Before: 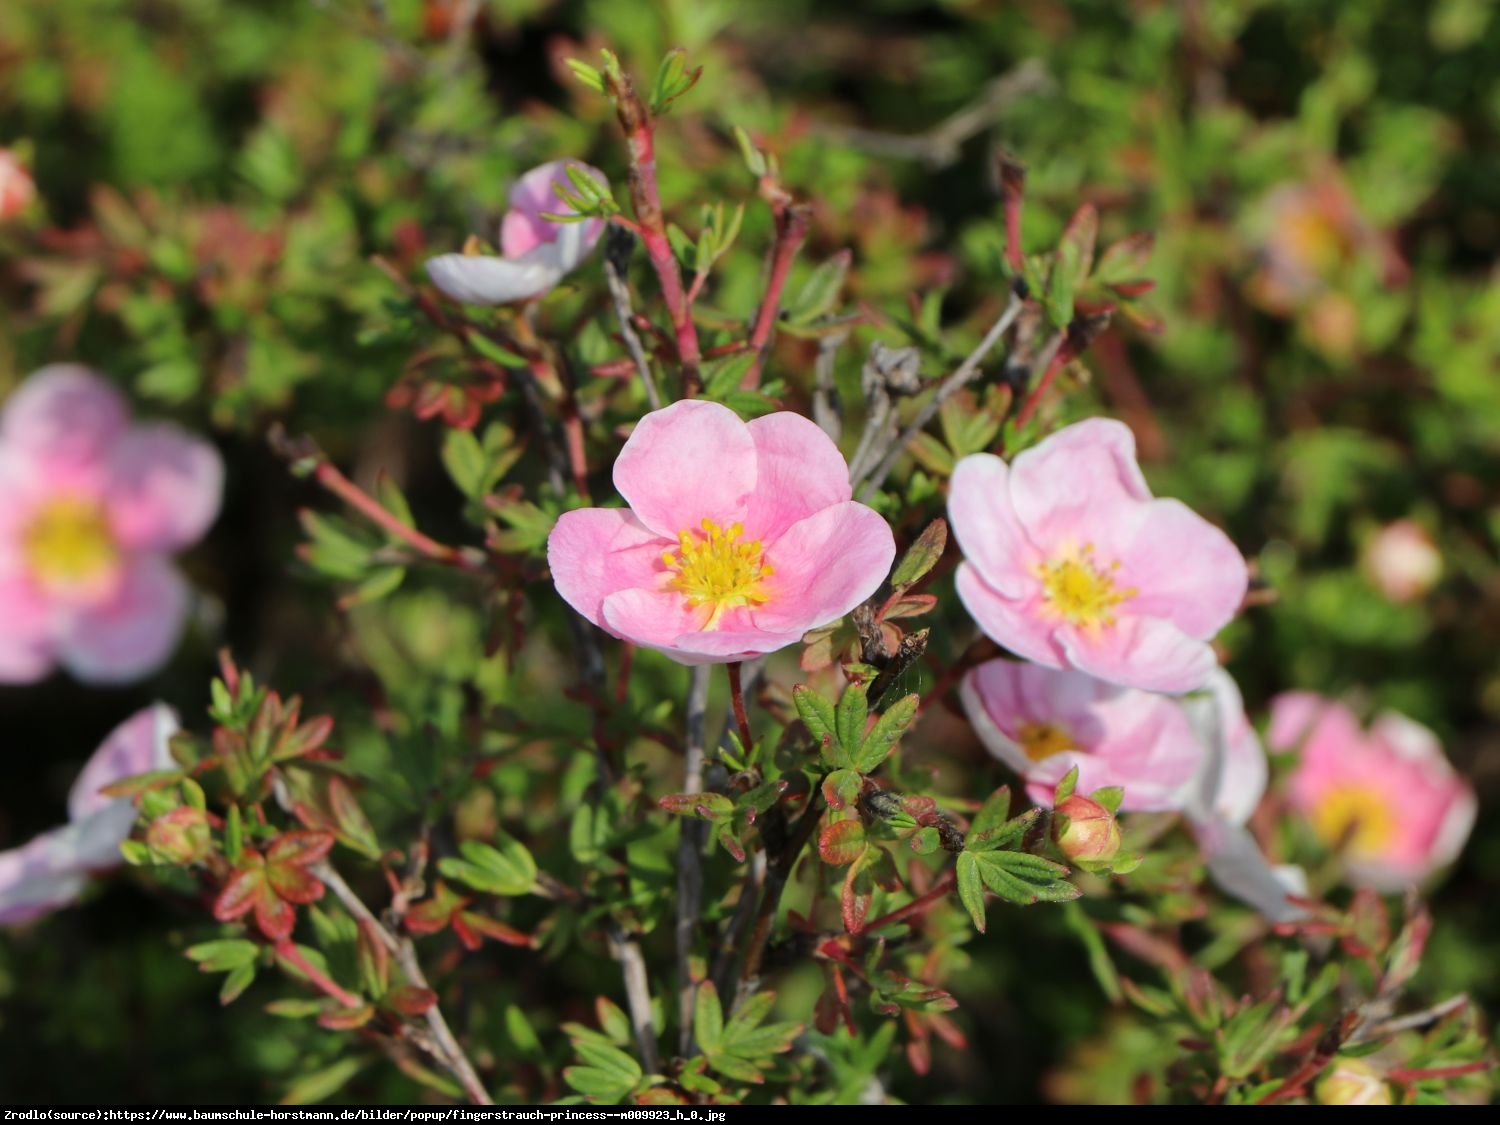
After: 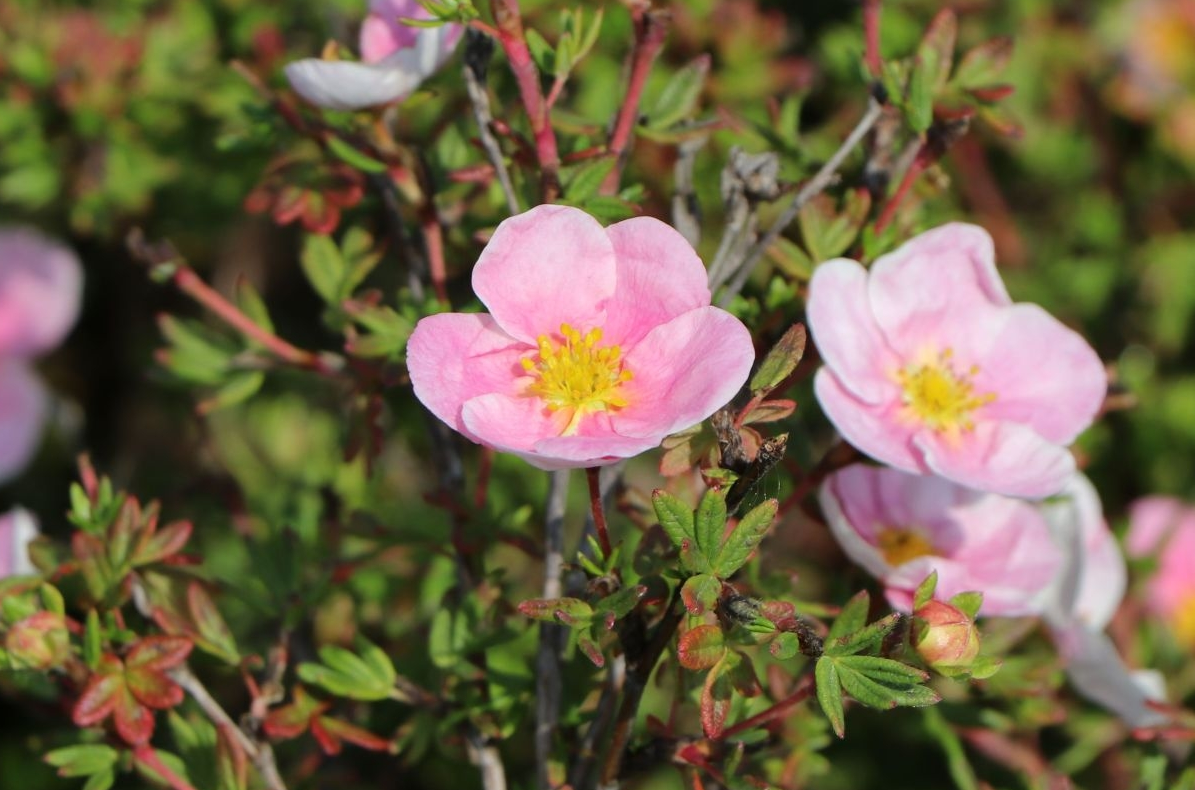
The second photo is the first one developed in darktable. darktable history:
crop: left 9.435%, top 17.372%, right 10.87%, bottom 12.321%
